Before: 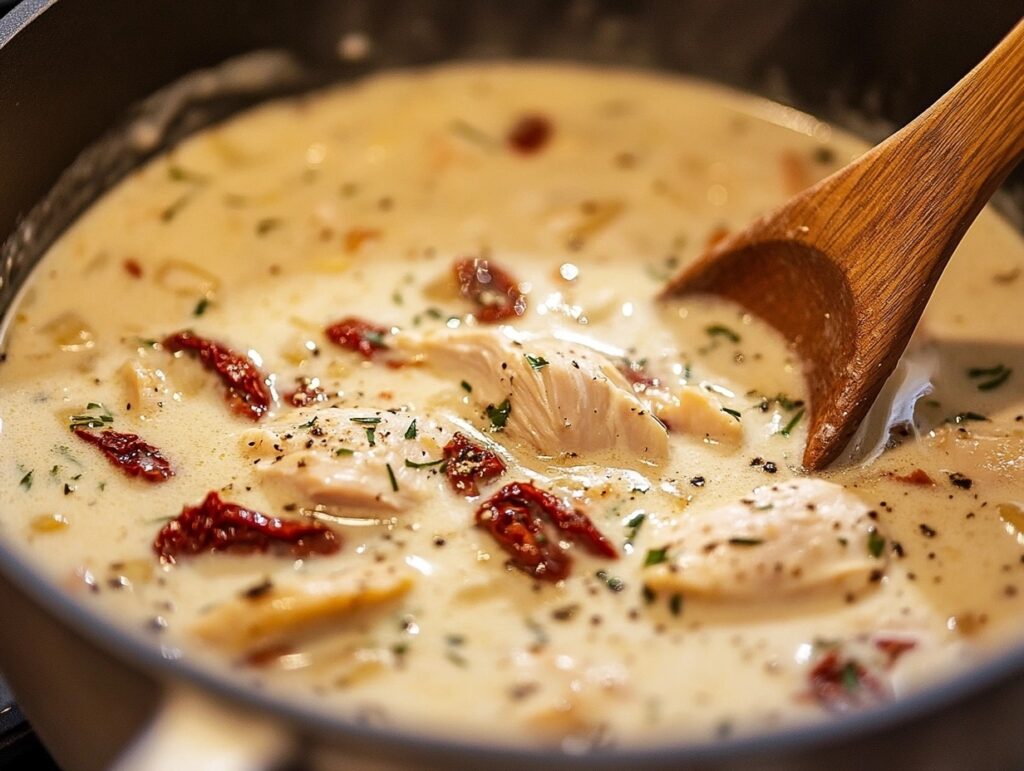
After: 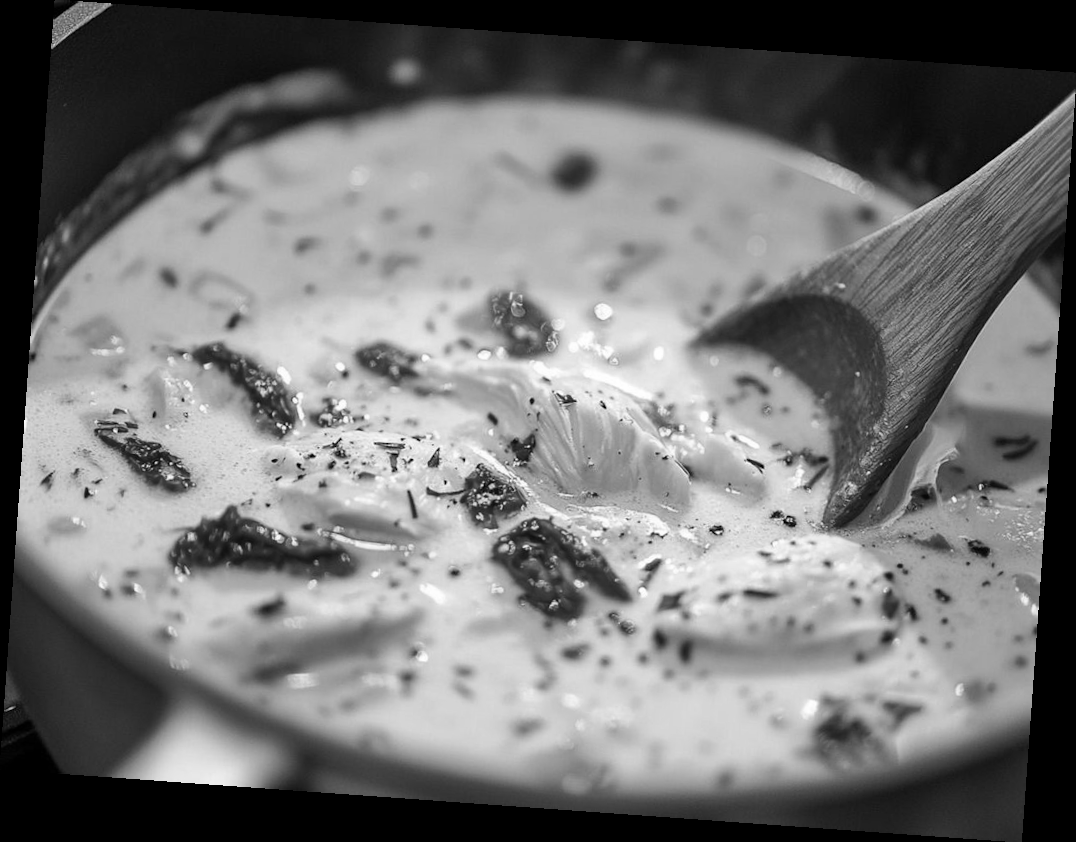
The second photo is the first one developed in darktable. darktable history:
monochrome: on, module defaults
rotate and perspective: rotation 4.1°, automatic cropping off
